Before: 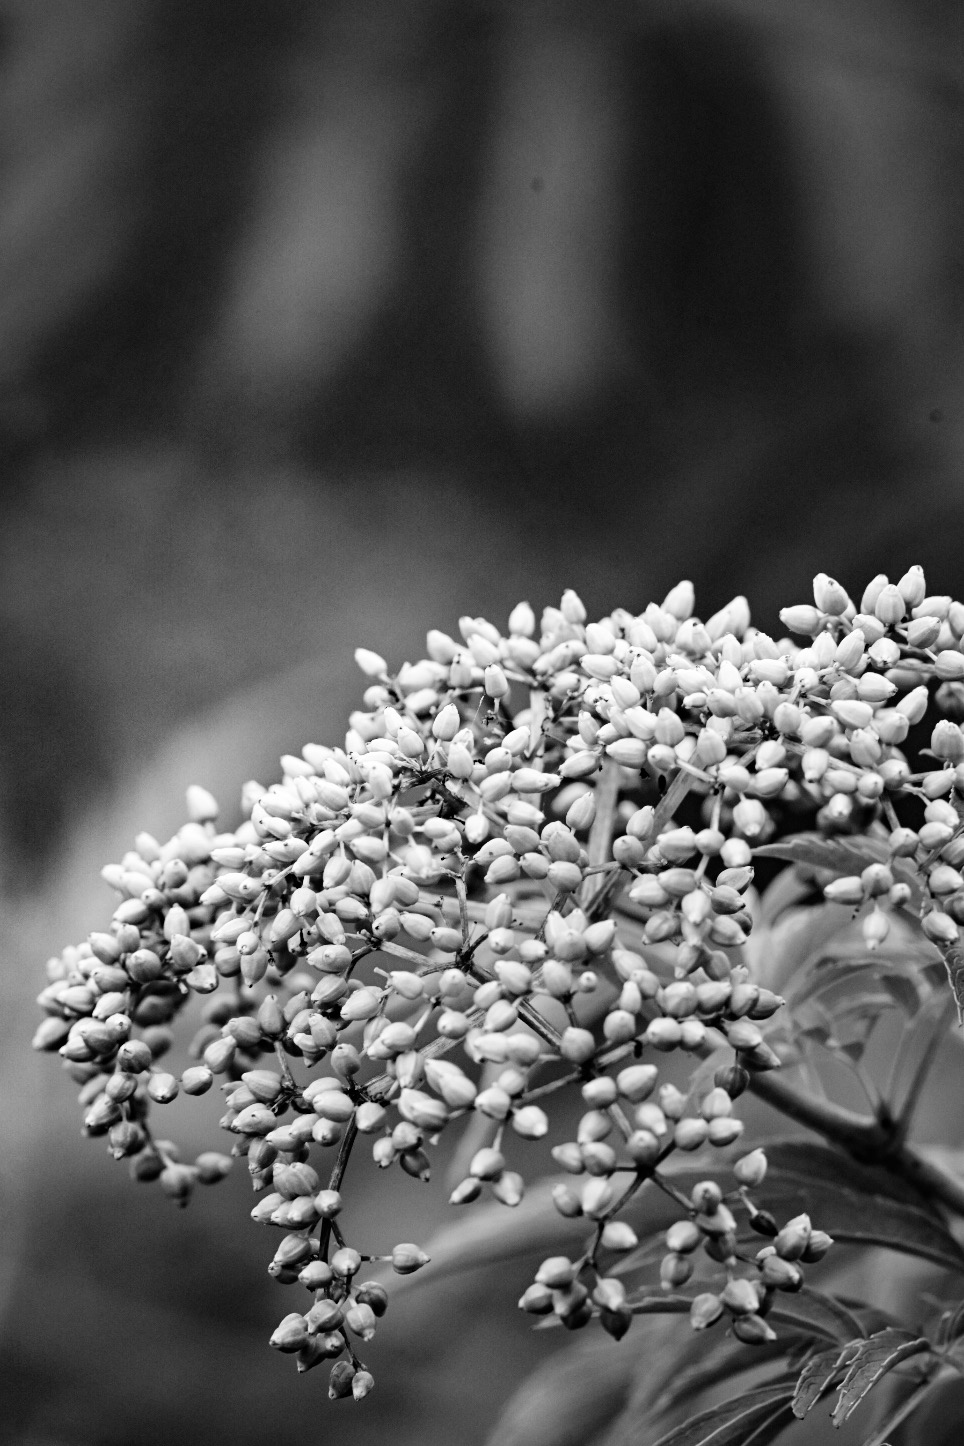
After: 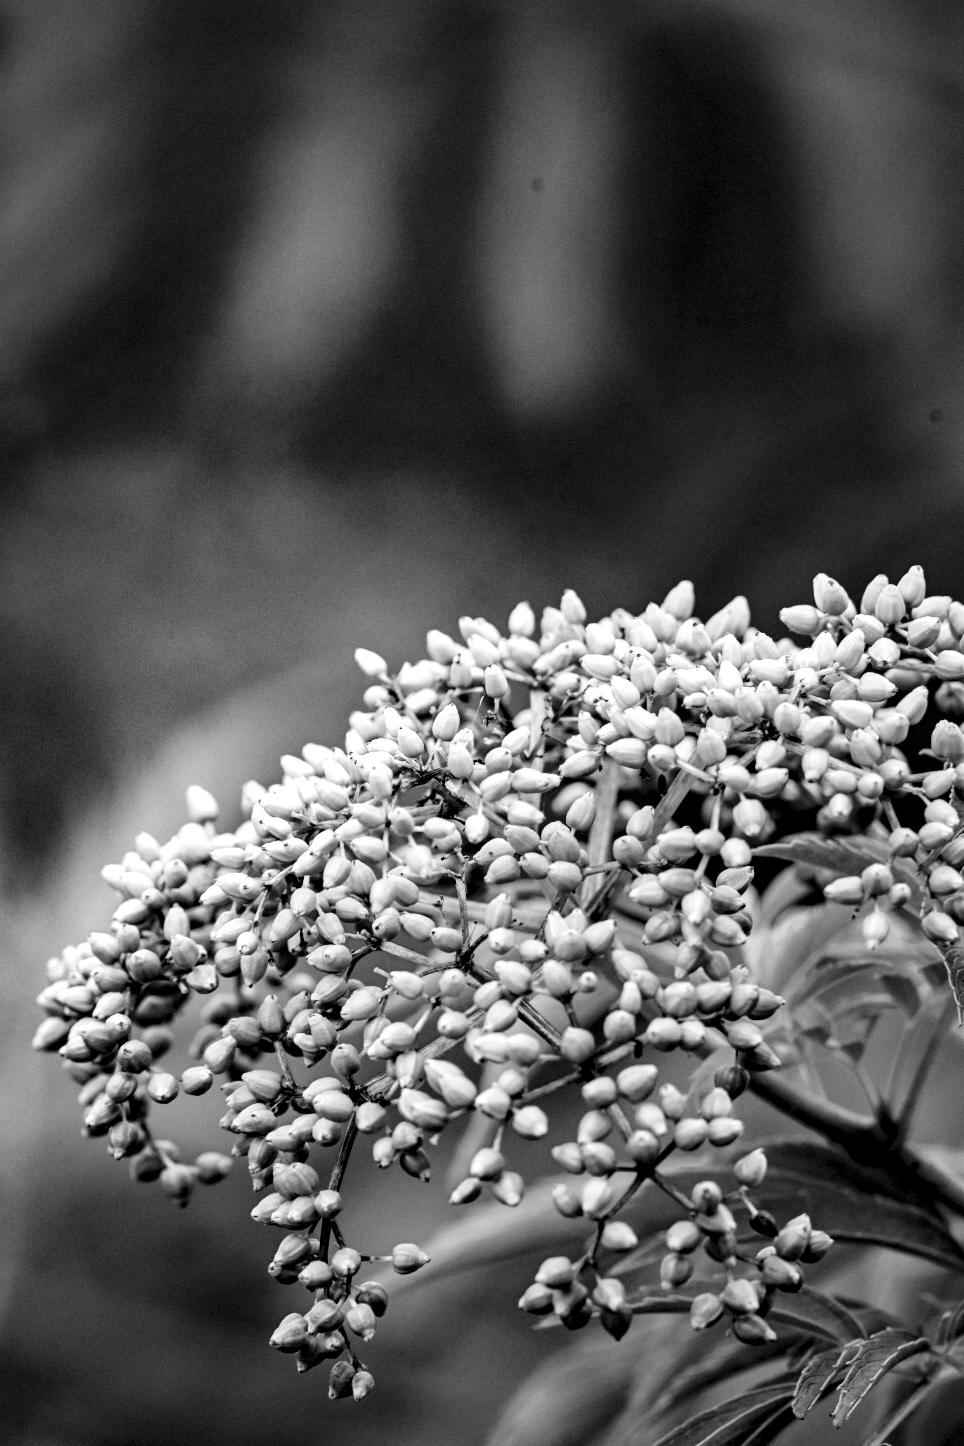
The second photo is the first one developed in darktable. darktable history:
local contrast: highlights 25%, shadows 74%, midtone range 0.748
